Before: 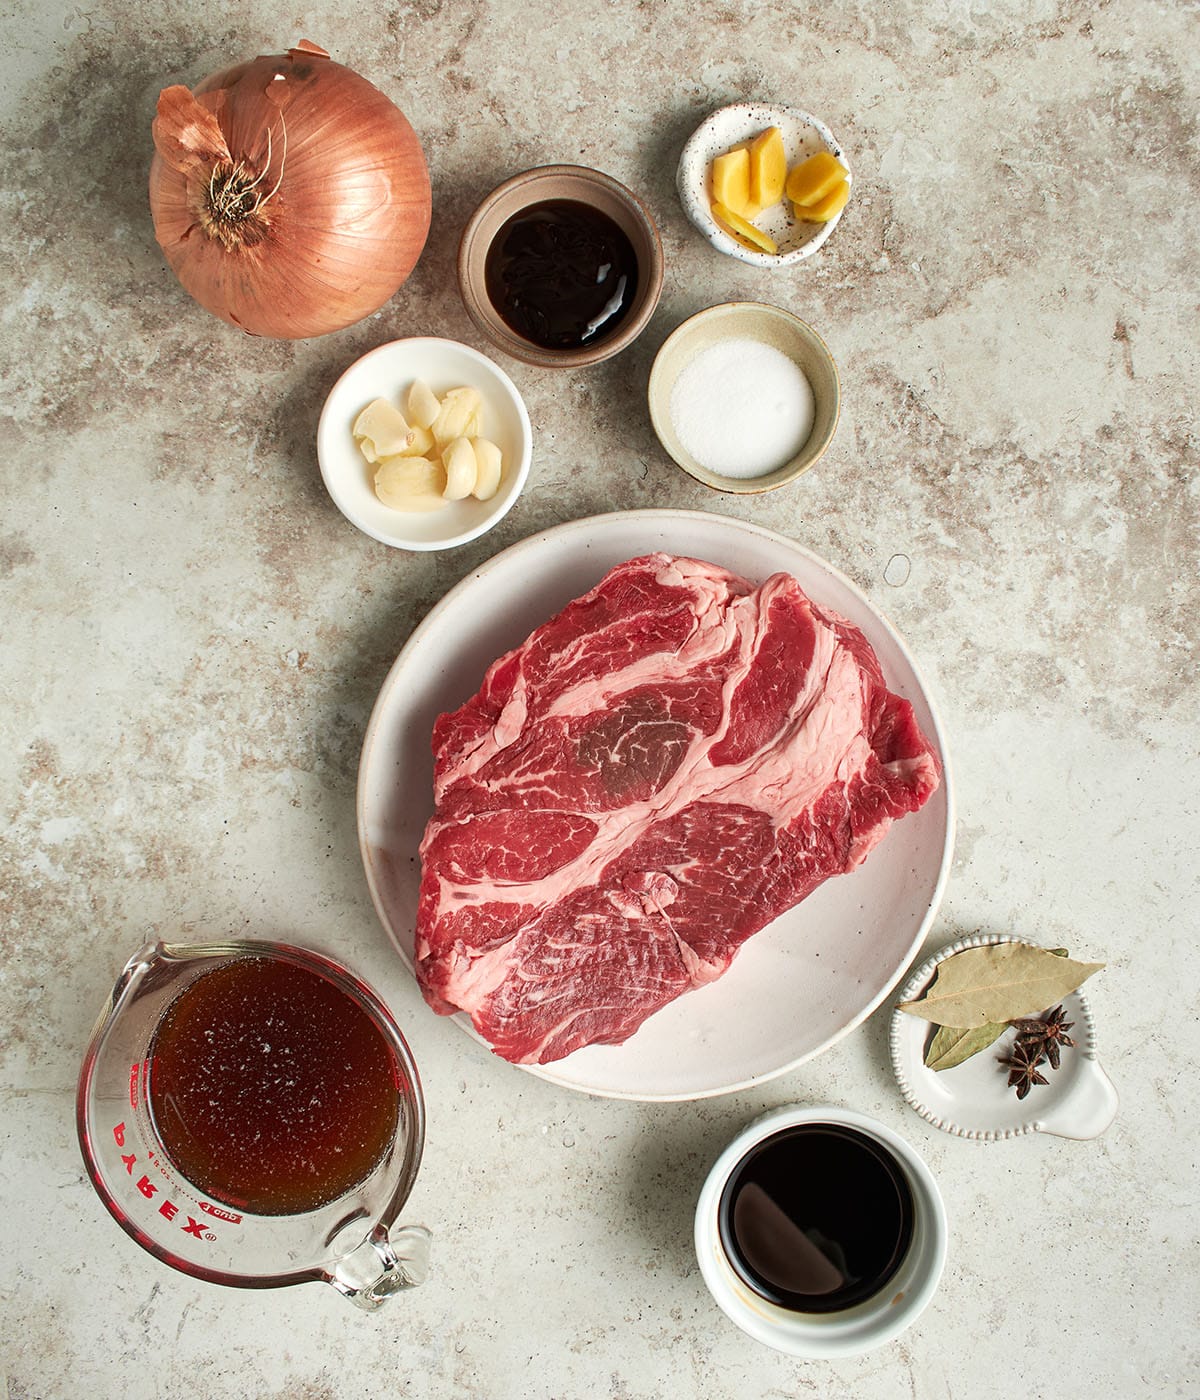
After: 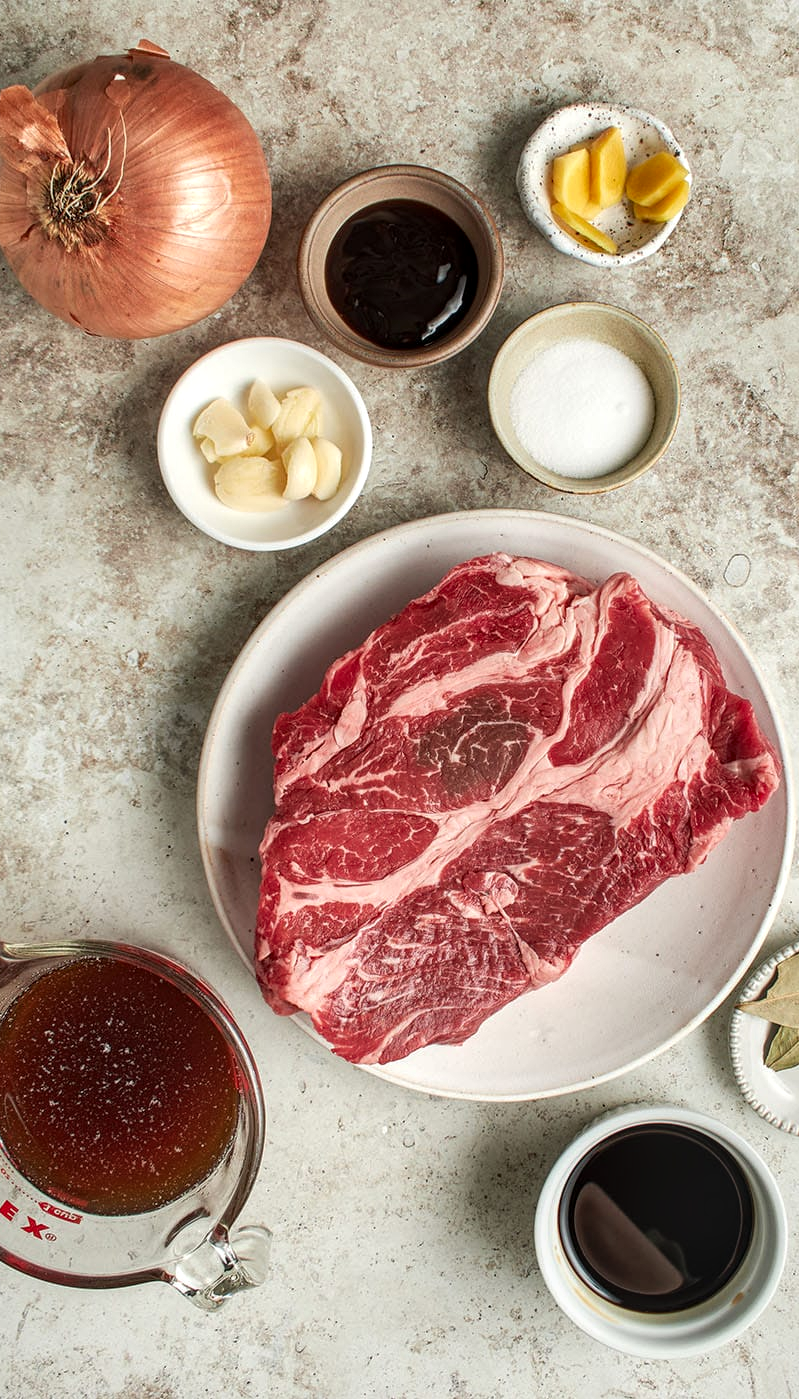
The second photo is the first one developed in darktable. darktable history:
rotate and perspective: crop left 0, crop top 0
local contrast: detail 130%
crop and rotate: left 13.409%, right 19.924%
